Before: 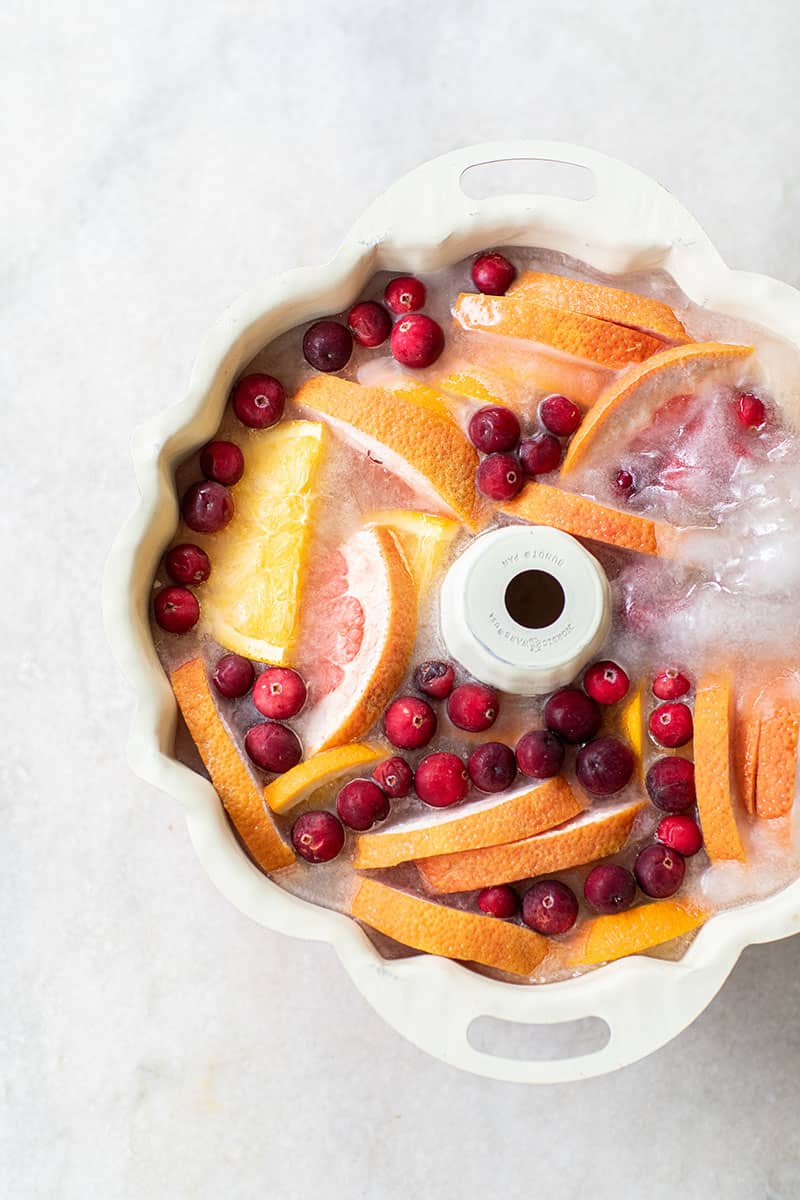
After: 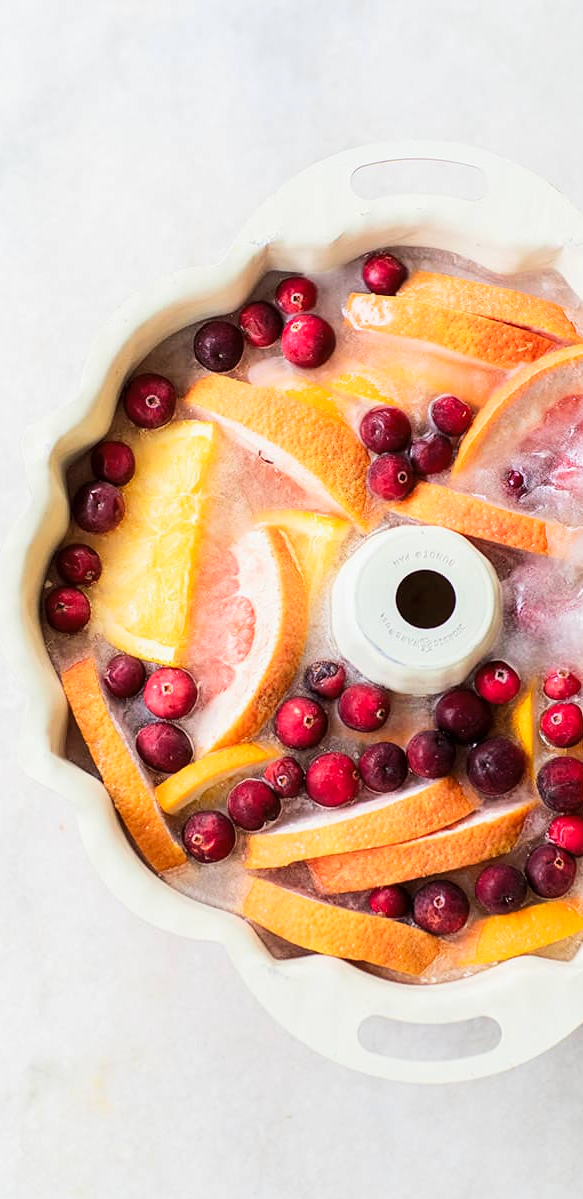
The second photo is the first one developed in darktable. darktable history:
tone curve: curves: ch0 [(0, 0) (0.071, 0.047) (0.266, 0.26) (0.483, 0.554) (0.753, 0.811) (1, 0.983)]; ch1 [(0, 0) (0.346, 0.307) (0.408, 0.387) (0.463, 0.465) (0.482, 0.493) (0.502, 0.5) (0.517, 0.502) (0.55, 0.548) (0.597, 0.61) (0.651, 0.698) (1, 1)]; ch2 [(0, 0) (0.346, 0.34) (0.434, 0.46) (0.485, 0.494) (0.5, 0.494) (0.517, 0.506) (0.526, 0.545) (0.583, 0.61) (0.625, 0.659) (1, 1)], color space Lab, linked channels, preserve colors none
crop: left 13.648%, top 0%, right 13.357%
